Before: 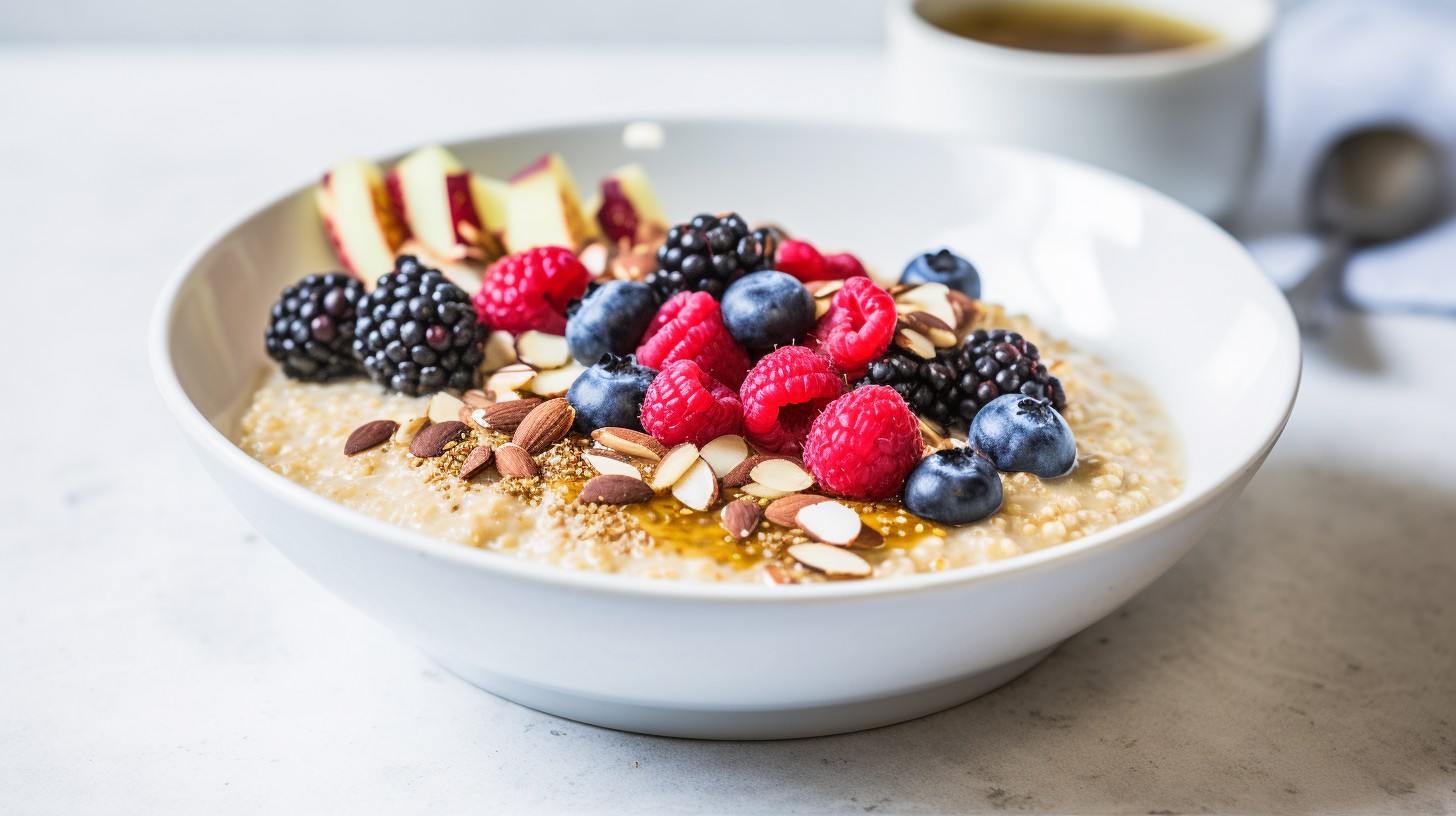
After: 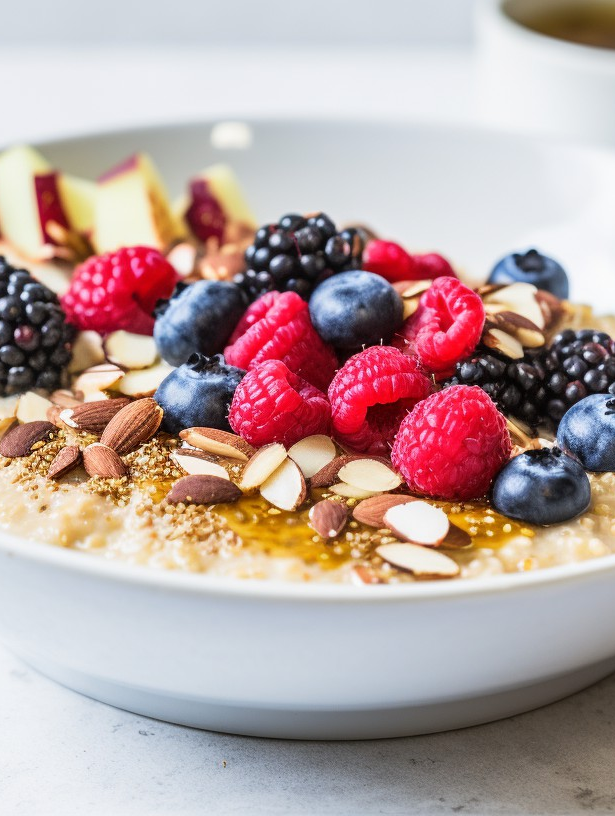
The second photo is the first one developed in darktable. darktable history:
crop: left 28.333%, right 29.383%
